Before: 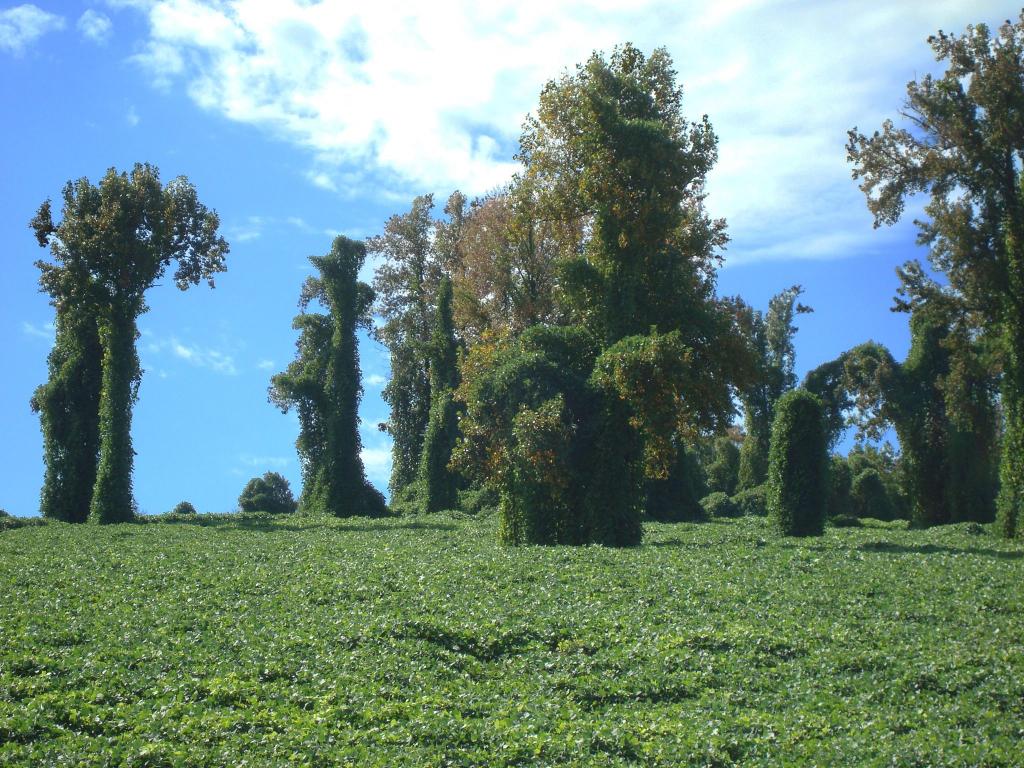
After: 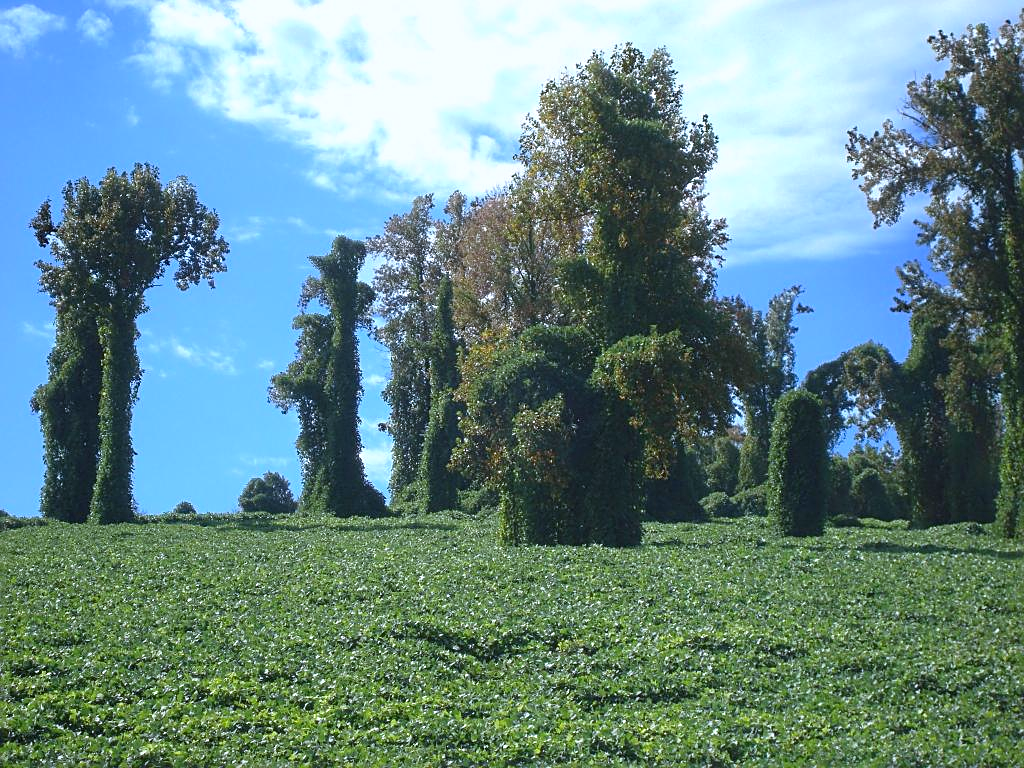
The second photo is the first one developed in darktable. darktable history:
white balance: red 0.967, blue 1.119, emerald 0.756
sharpen: on, module defaults
vibrance: on, module defaults
